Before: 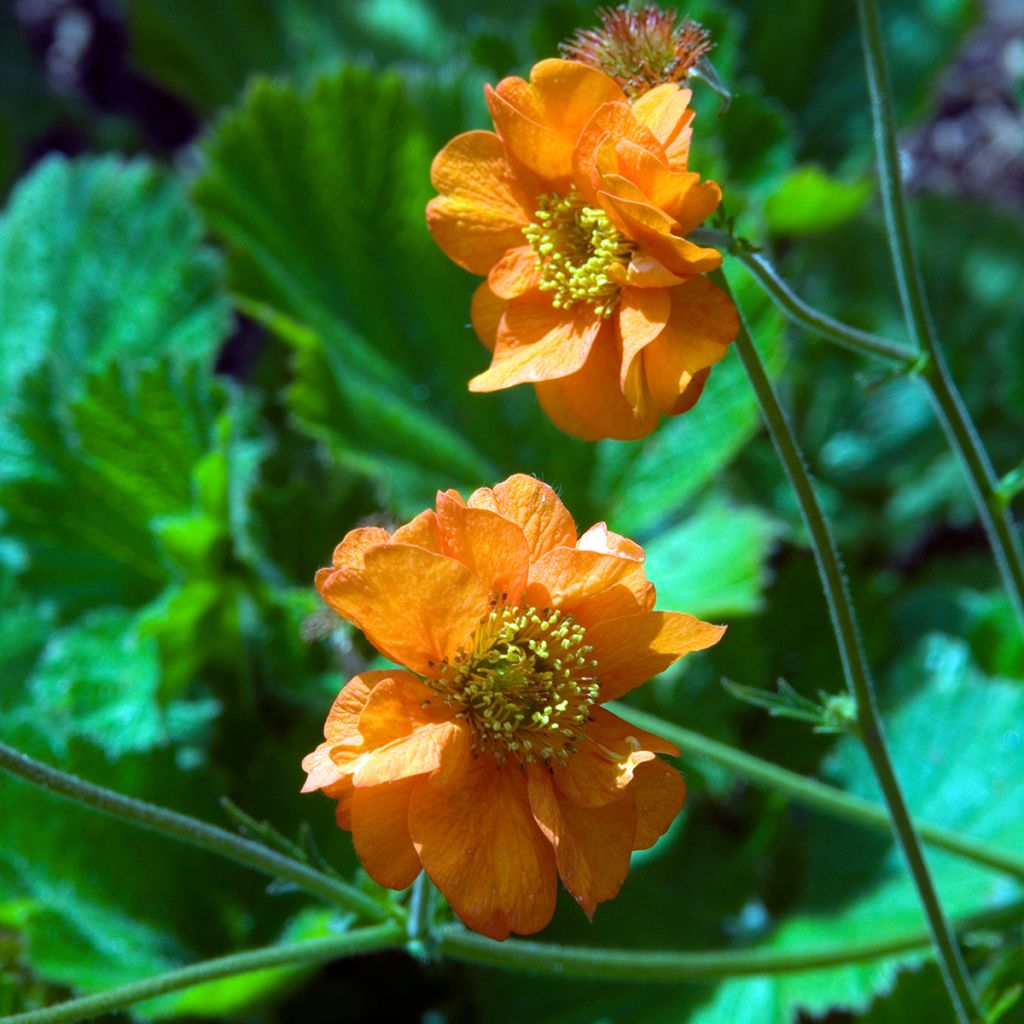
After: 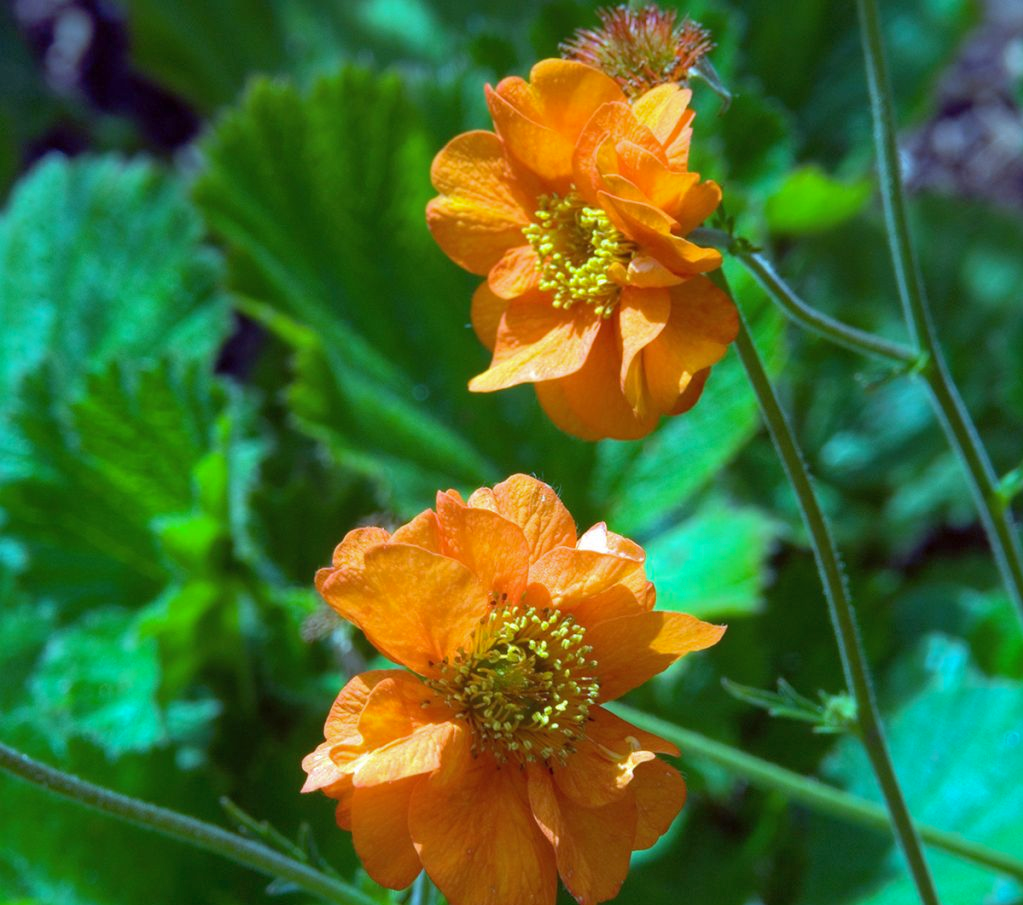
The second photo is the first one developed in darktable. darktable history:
shadows and highlights: on, module defaults
crop and rotate: top 0%, bottom 11.525%
